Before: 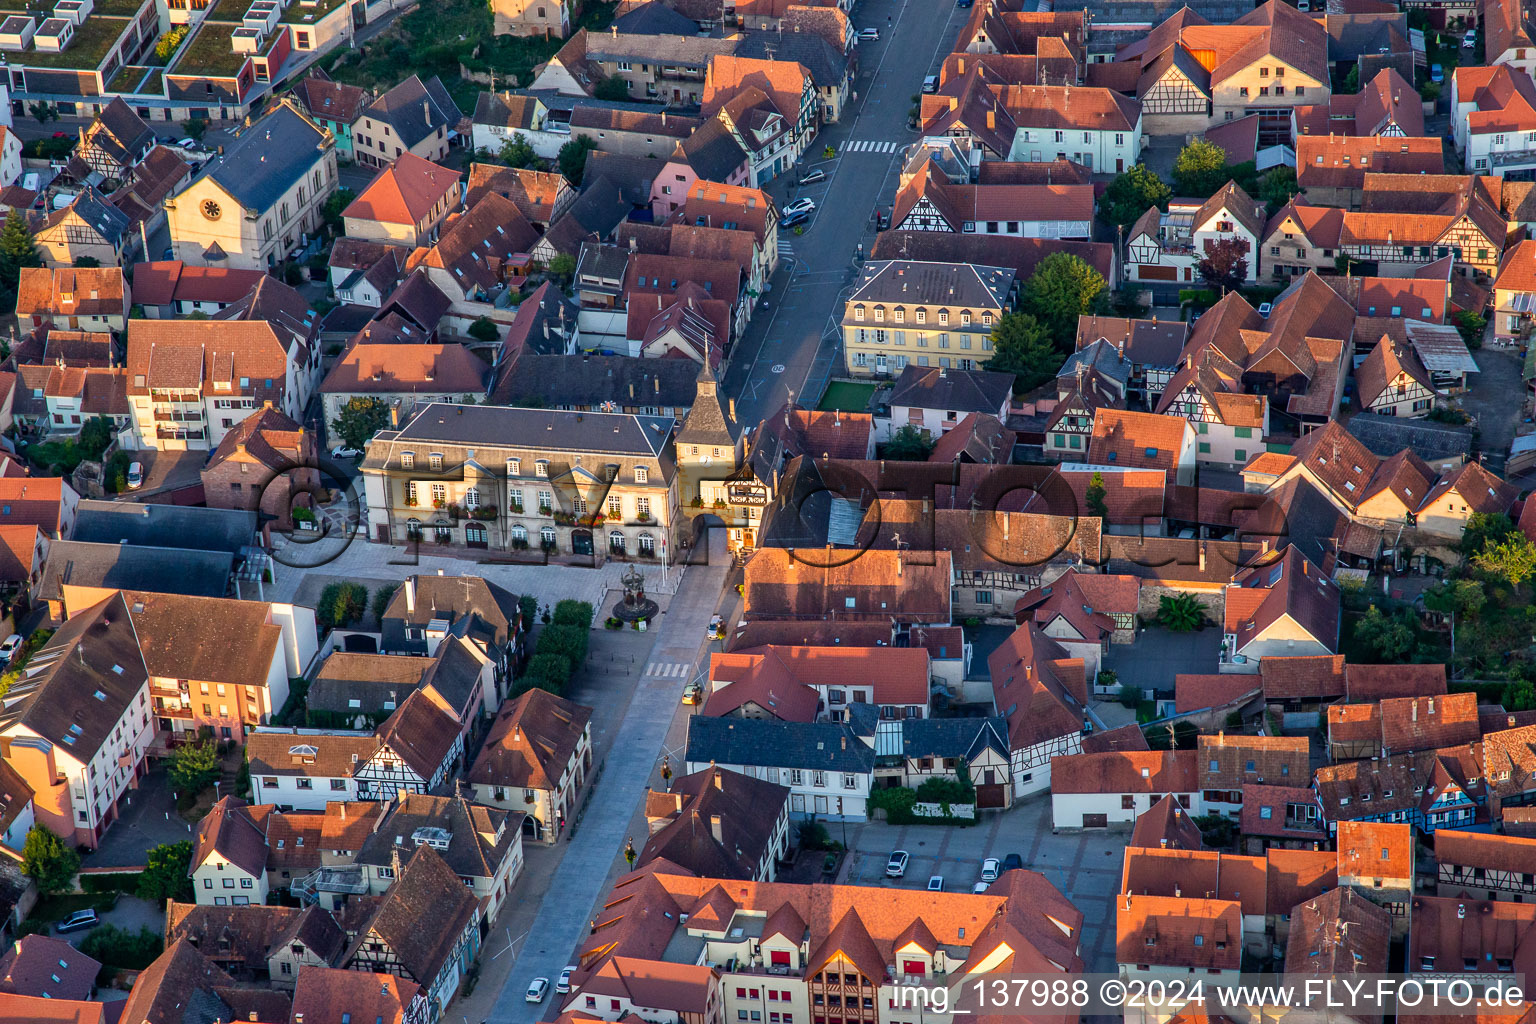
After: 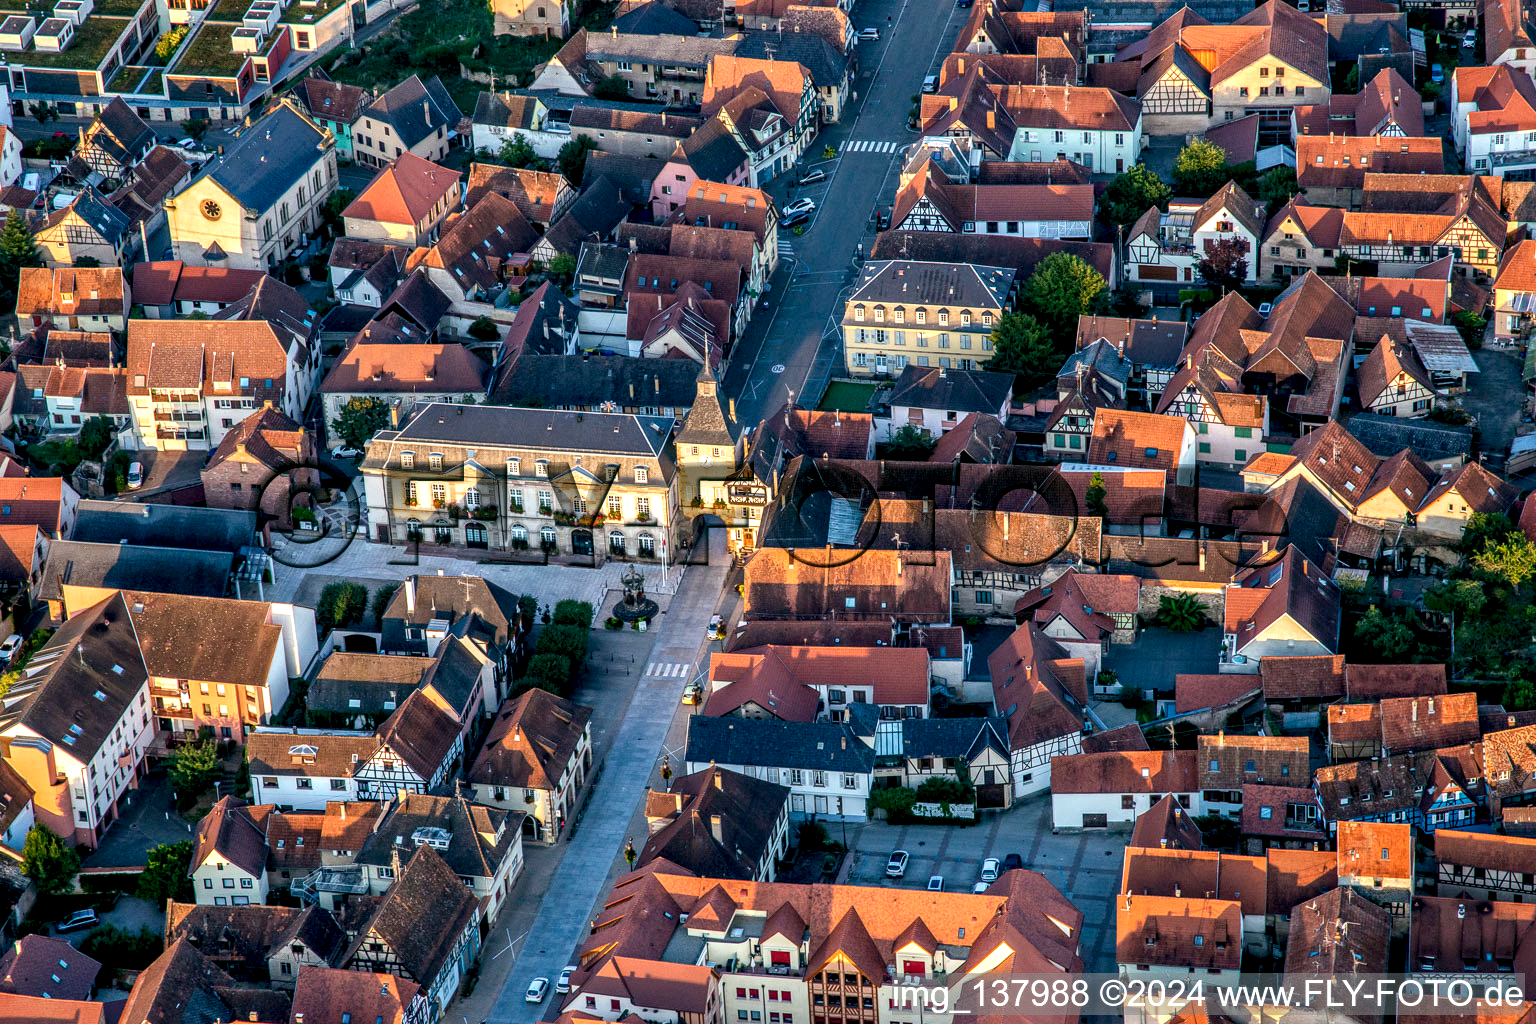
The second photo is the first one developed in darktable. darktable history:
color balance rgb: global offset › luminance -0.319%, global offset › chroma 0.112%, global offset › hue 163.79°, shadows fall-off 101.755%, linear chroma grading › global chroma 0.674%, perceptual saturation grading › global saturation 0.216%, mask middle-gray fulcrum 23.093%, global vibrance 20%
local contrast: highlights 60%, shadows 59%, detail 160%
